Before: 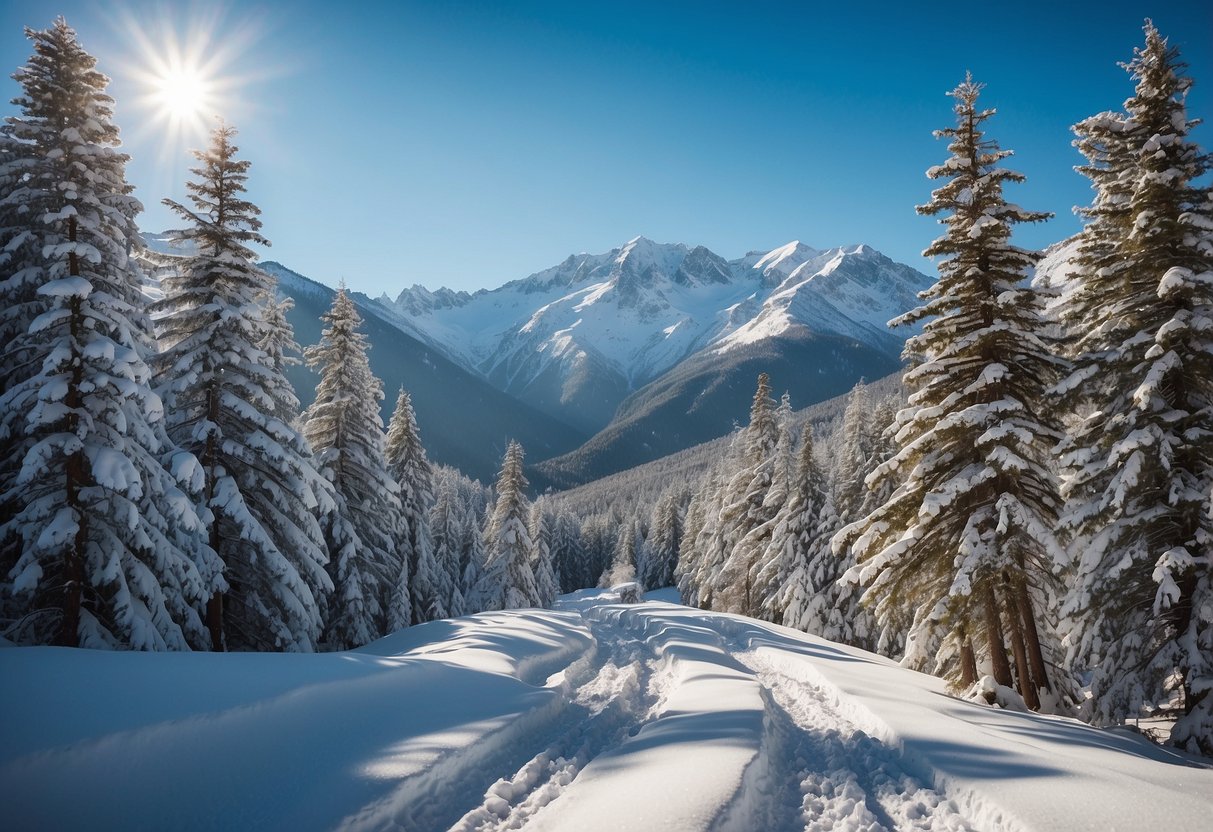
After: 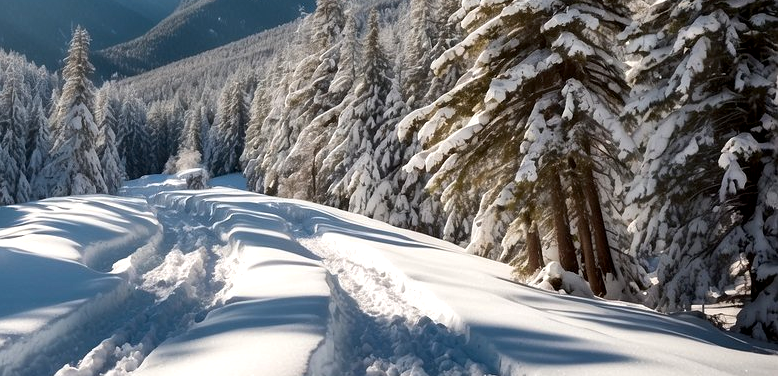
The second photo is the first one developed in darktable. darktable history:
crop and rotate: left 35.78%, top 49.879%, bottom 4.853%
exposure: black level correction 0.007, compensate highlight preservation false
tone equalizer: -8 EV -0.398 EV, -7 EV -0.366 EV, -6 EV -0.299 EV, -5 EV -0.218 EV, -3 EV 0.188 EV, -2 EV 0.335 EV, -1 EV 0.378 EV, +0 EV 0.395 EV, edges refinement/feathering 500, mask exposure compensation -1.57 EV, preserve details no
